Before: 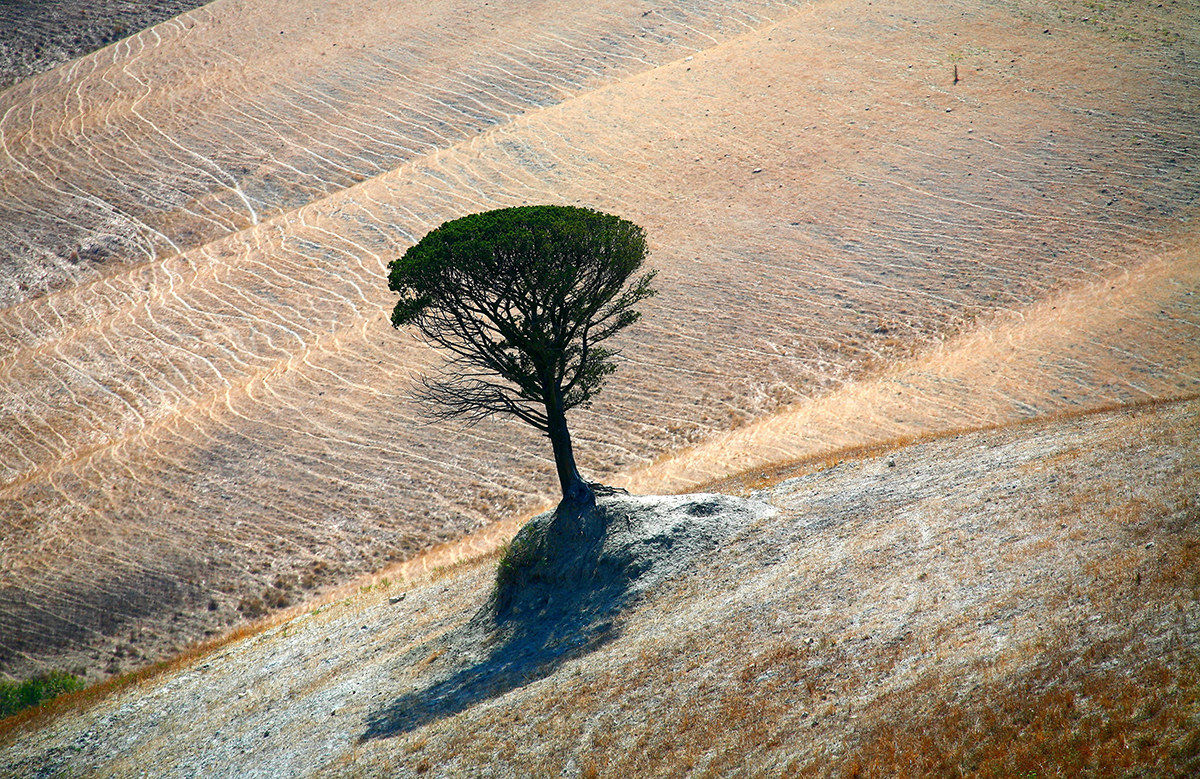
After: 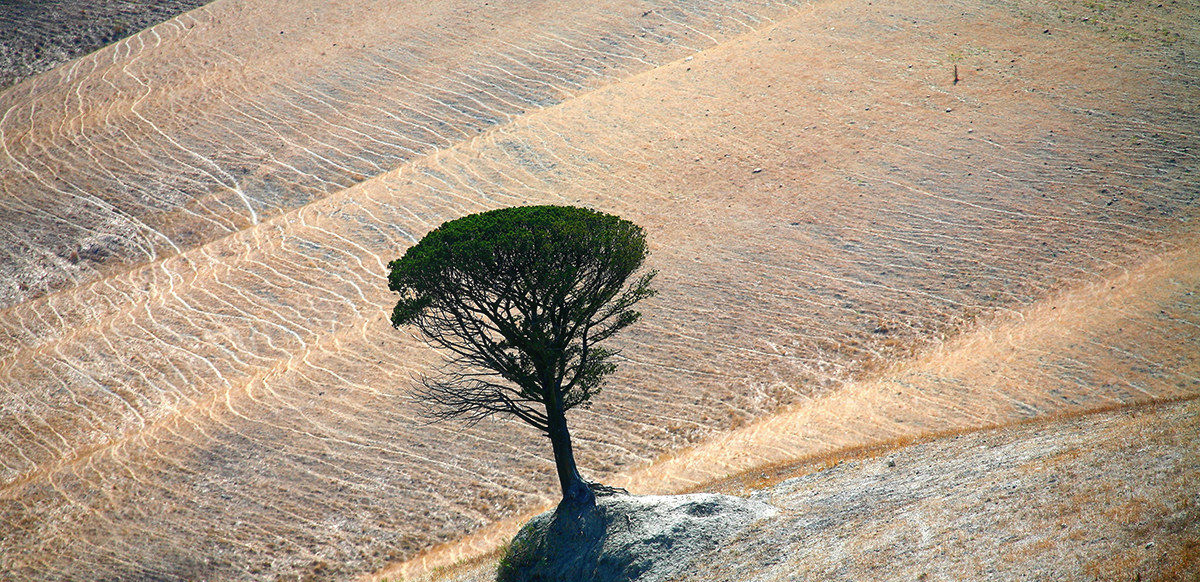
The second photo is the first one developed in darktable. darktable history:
shadows and highlights: shadows 25, highlights -25
crop: bottom 24.967%
bloom: size 9%, threshold 100%, strength 7%
